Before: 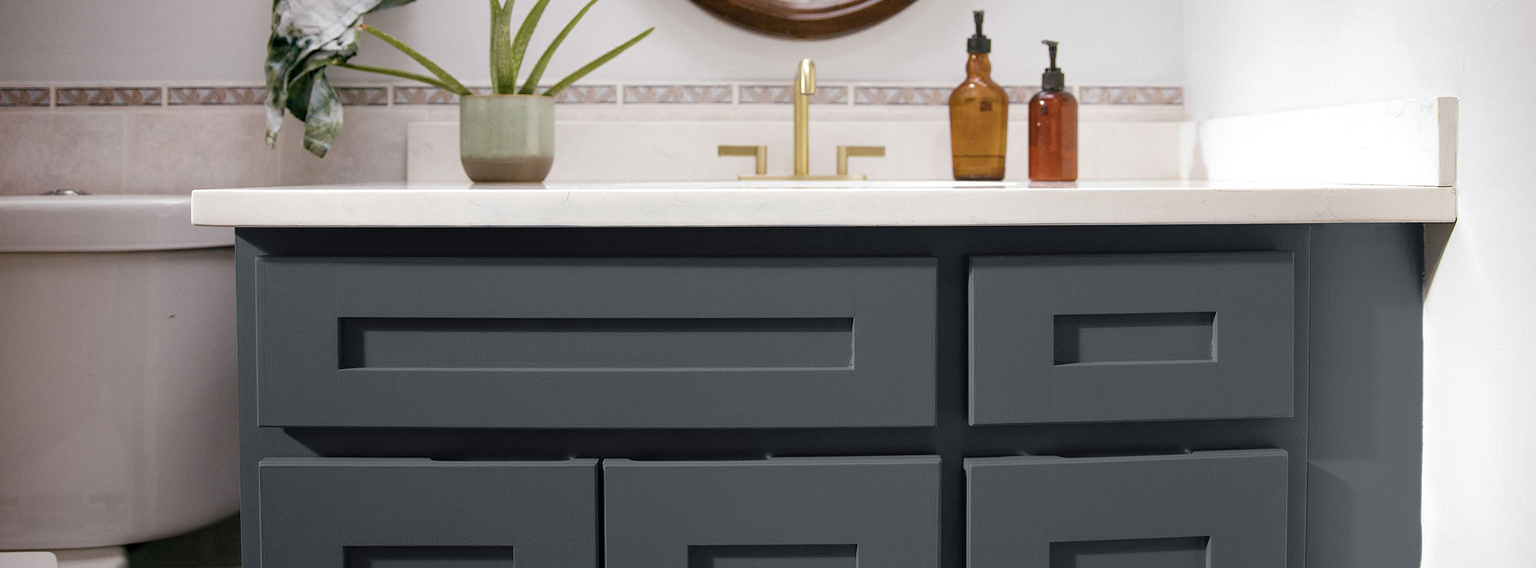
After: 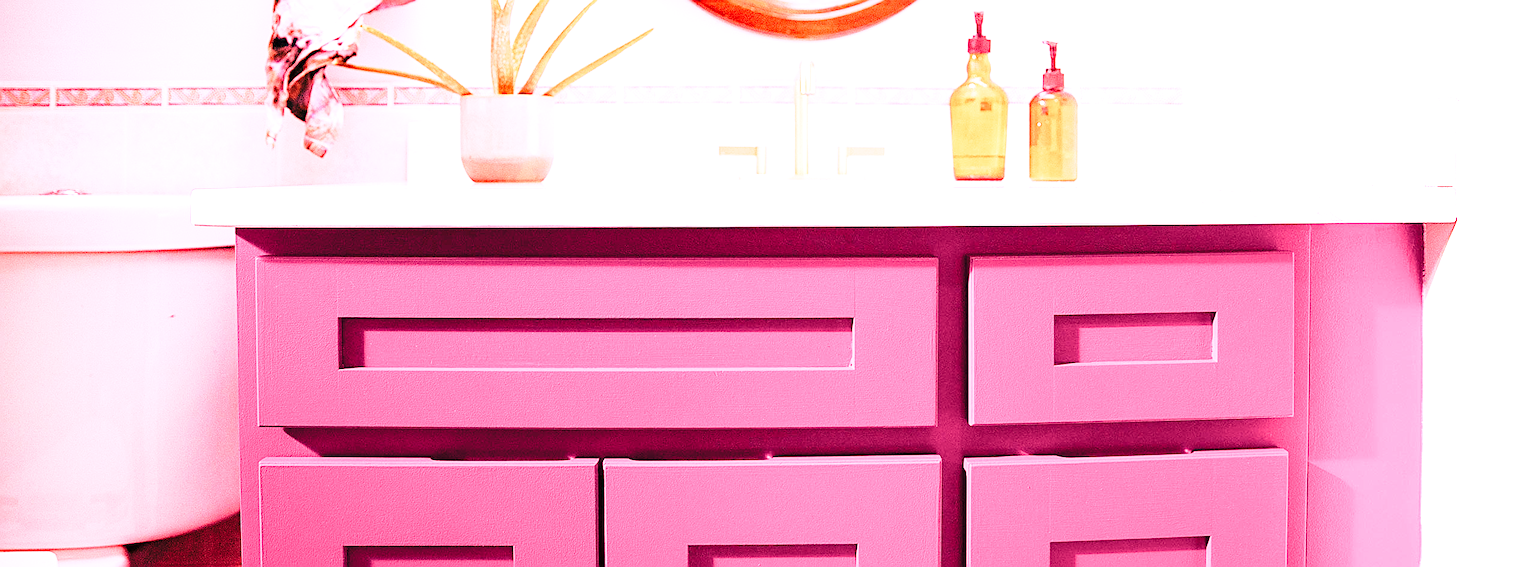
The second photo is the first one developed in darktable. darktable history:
base curve: curves: ch0 [(0, 0) (0.028, 0.03) (0.121, 0.232) (0.46, 0.748) (0.859, 0.968) (1, 1)], preserve colors none
sharpen: on, module defaults
white balance: red 4.26, blue 1.802
